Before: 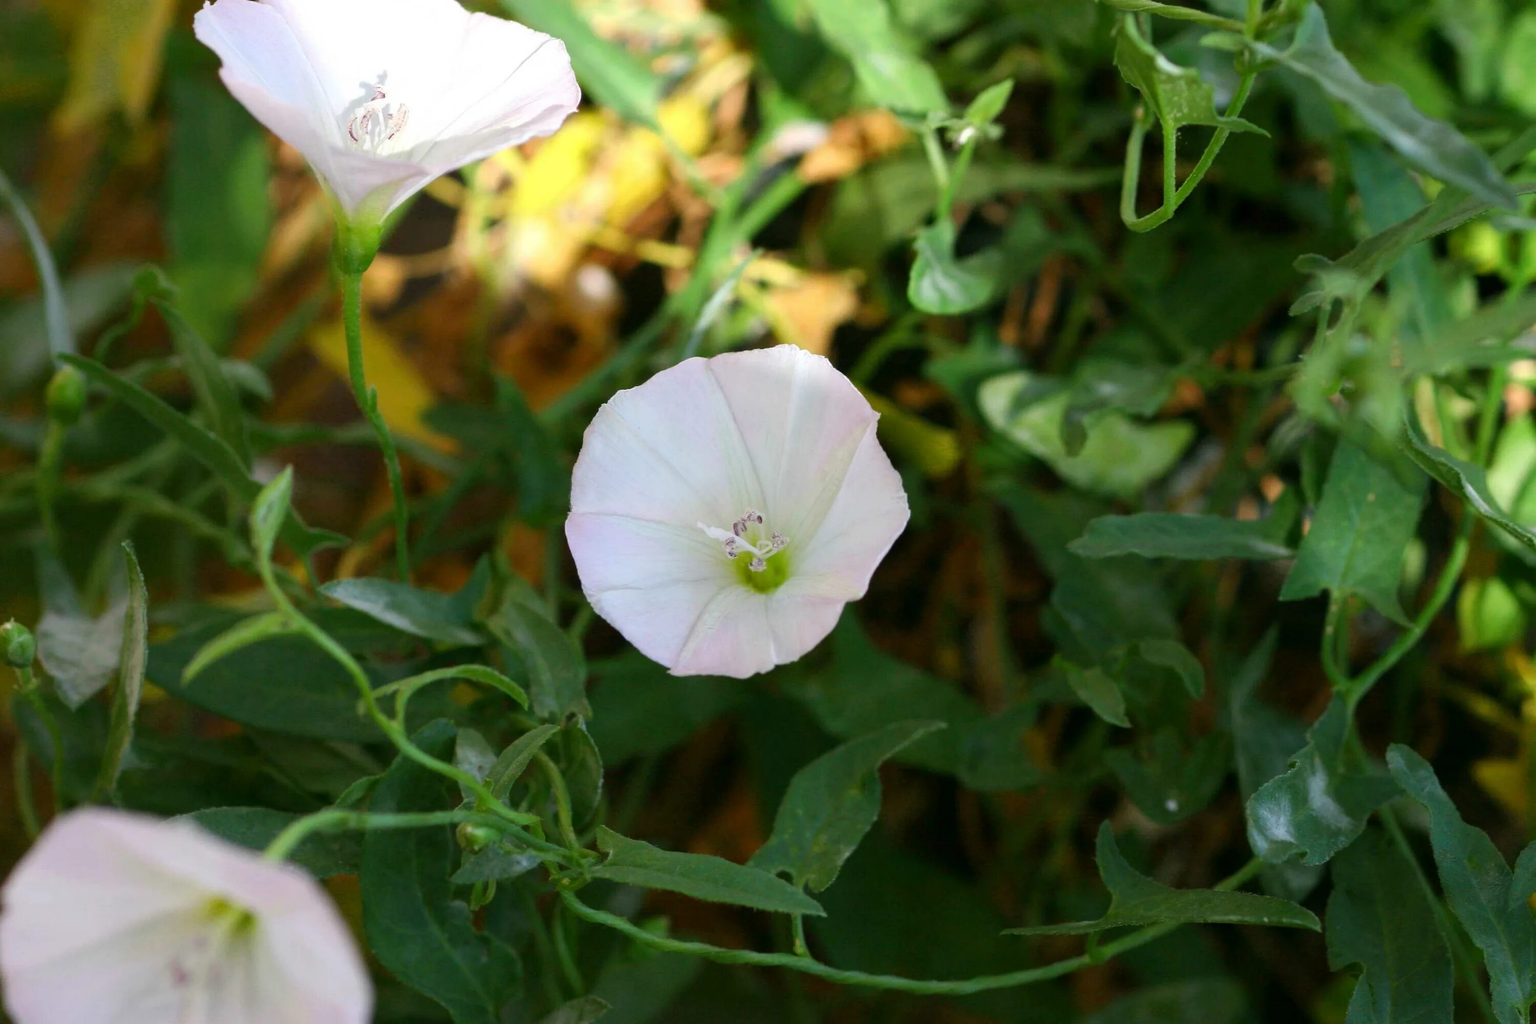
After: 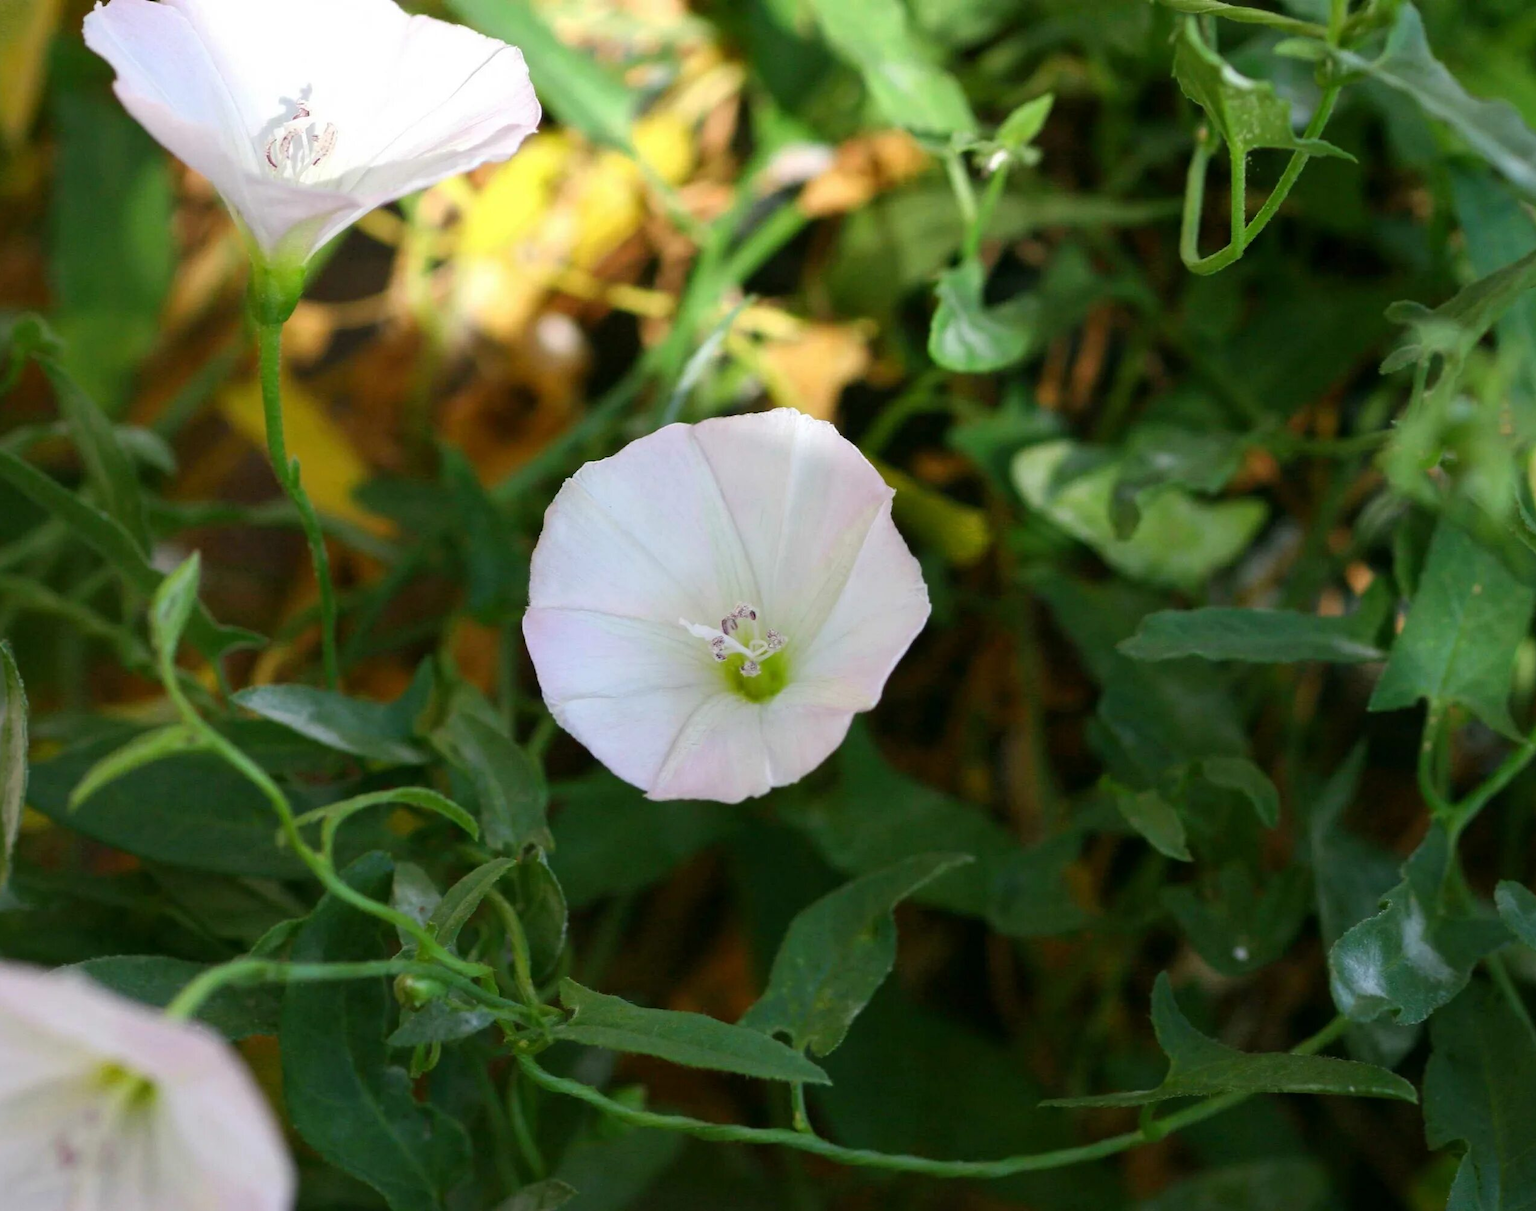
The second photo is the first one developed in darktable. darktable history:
crop: left 8.075%, right 7.439%
